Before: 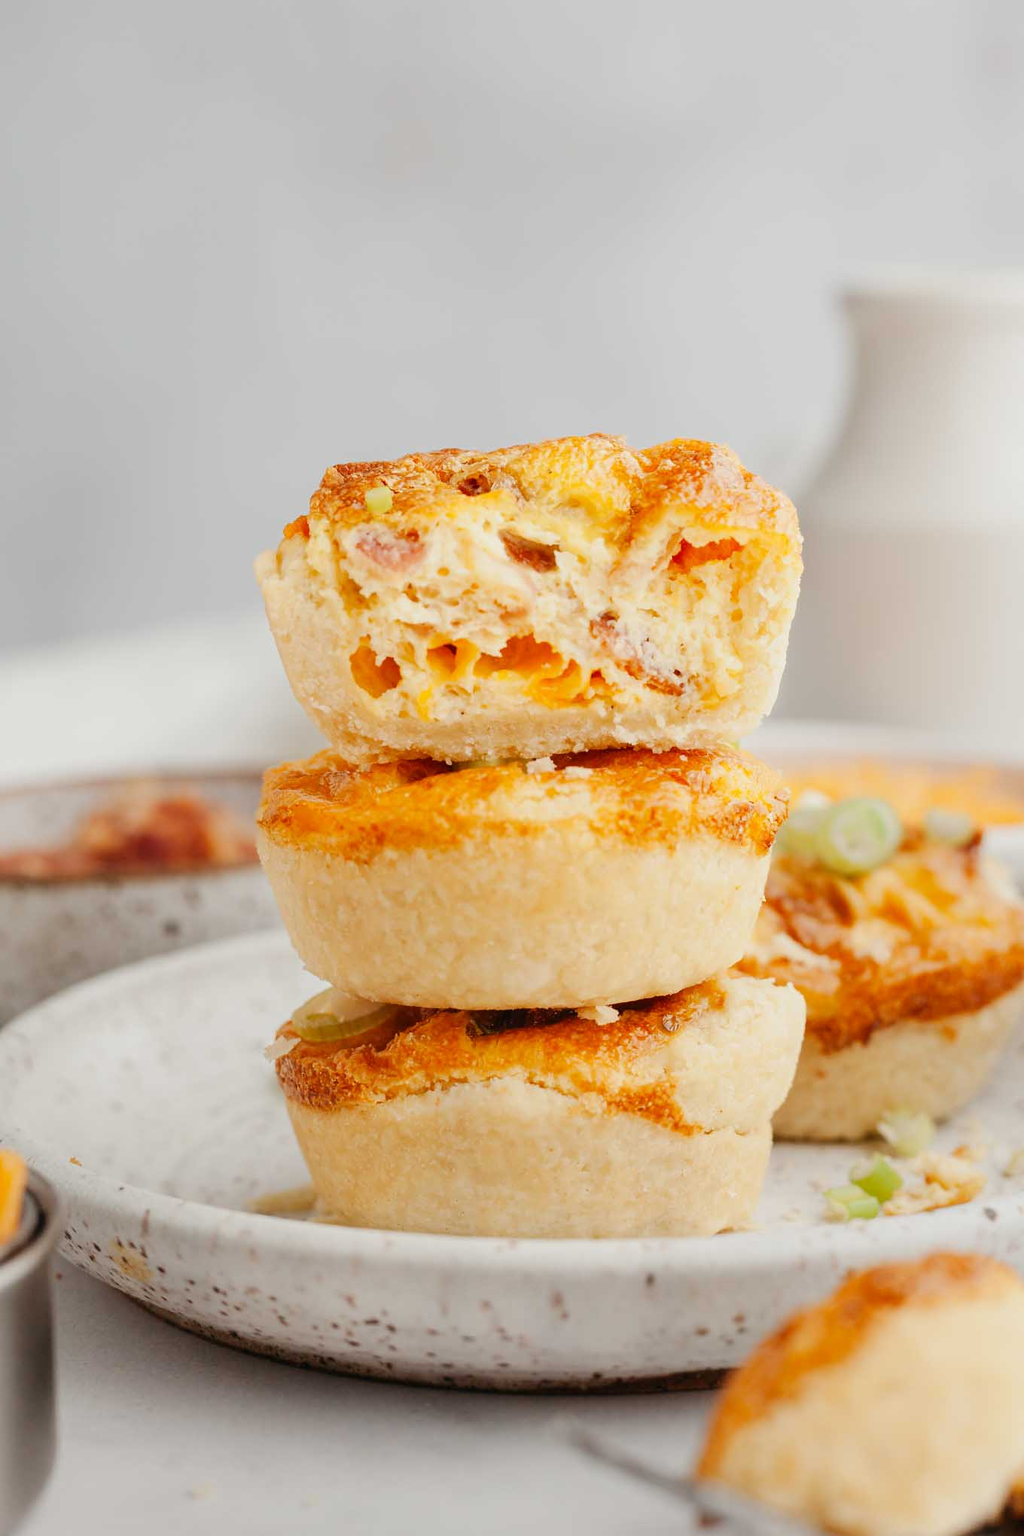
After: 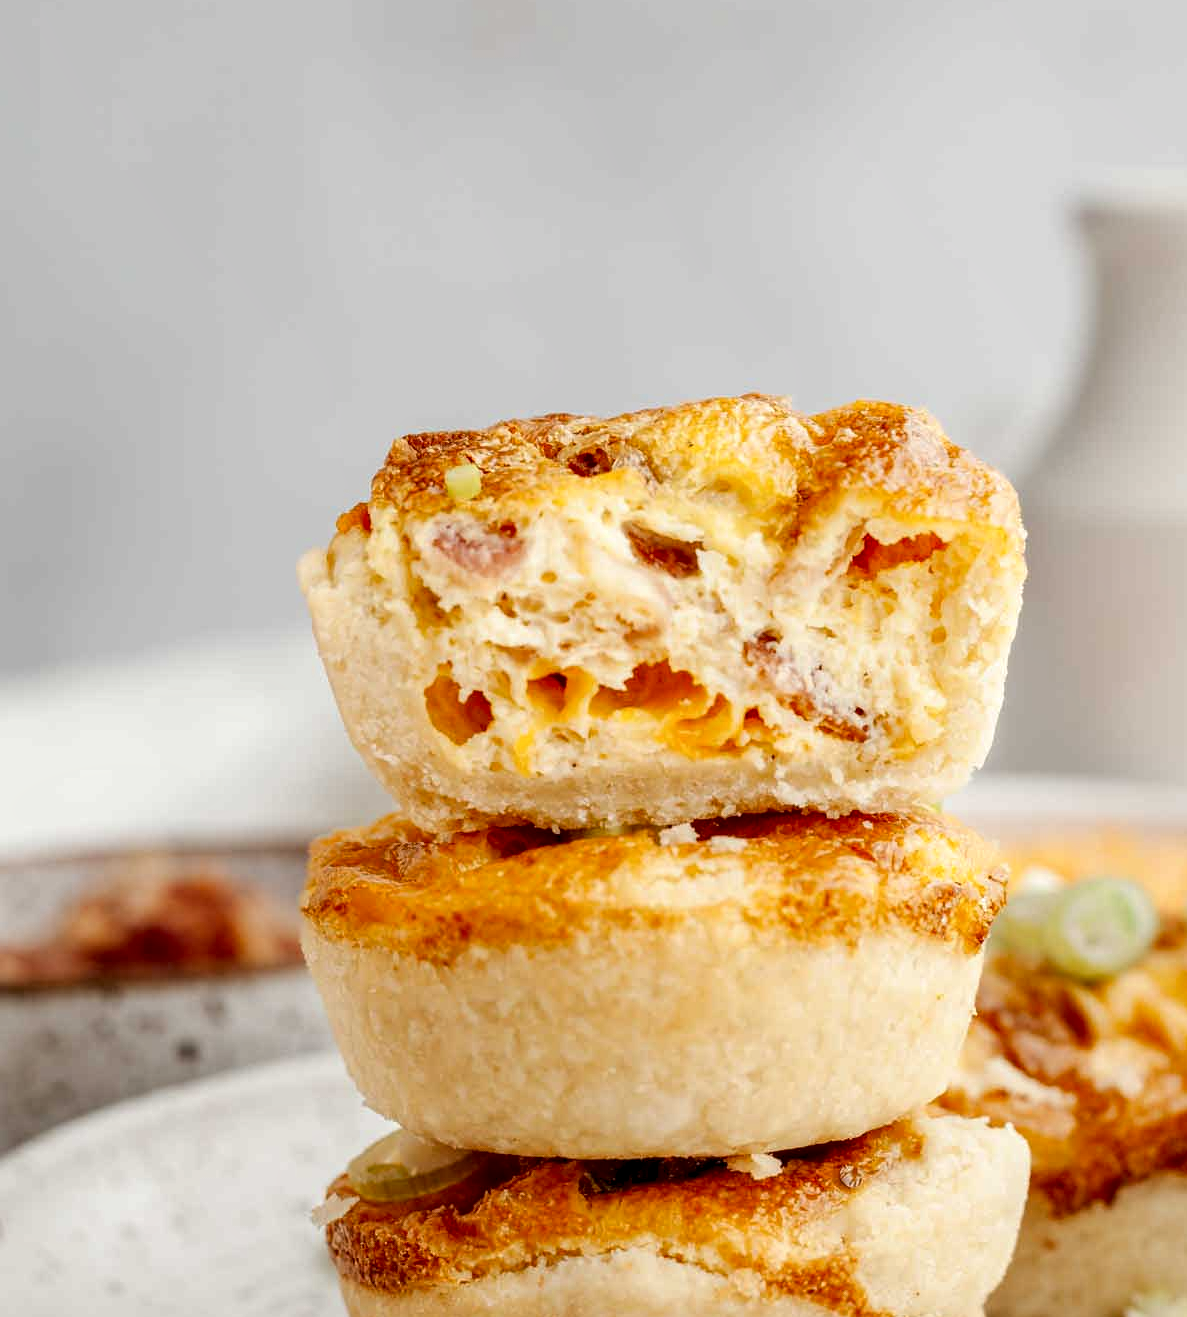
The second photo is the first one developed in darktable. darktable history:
crop: left 3.015%, top 8.969%, right 9.647%, bottom 26.457%
local contrast: highlights 60%, shadows 60%, detail 160%
